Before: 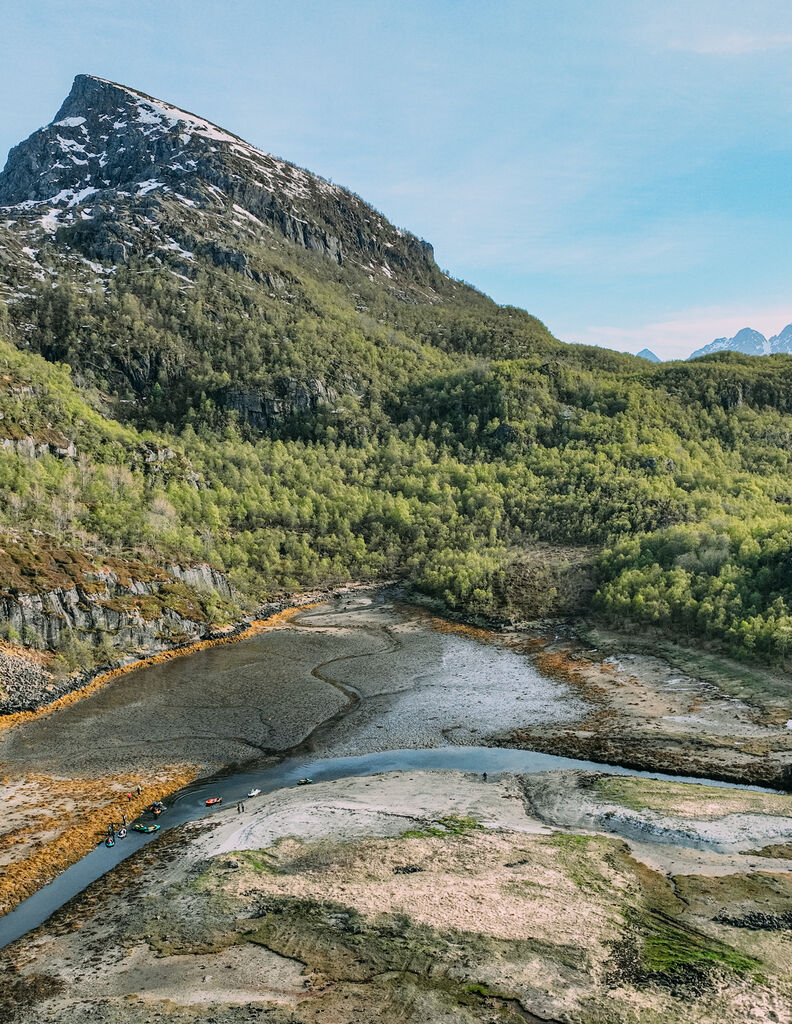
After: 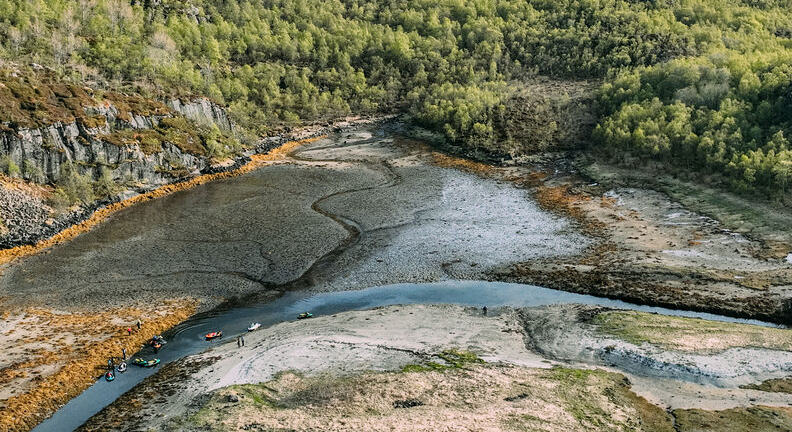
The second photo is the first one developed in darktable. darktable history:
local contrast: mode bilateral grid, contrast 20, coarseness 50, detail 120%, midtone range 0.2
crop: top 45.551%, bottom 12.262%
color zones: curves: ch2 [(0, 0.5) (0.143, 0.5) (0.286, 0.489) (0.415, 0.421) (0.571, 0.5) (0.714, 0.5) (0.857, 0.5) (1, 0.5)]
